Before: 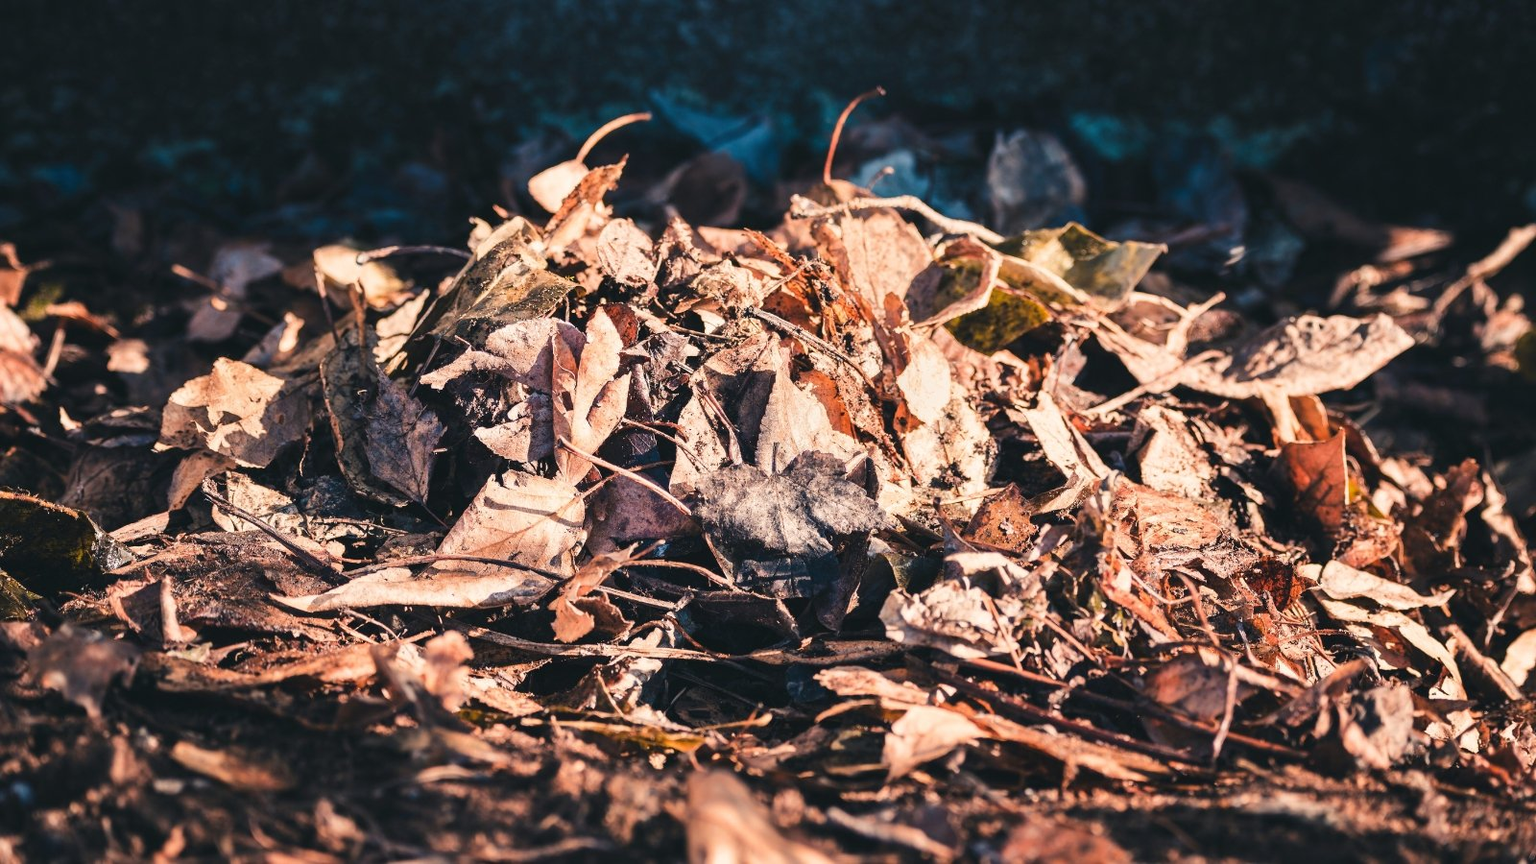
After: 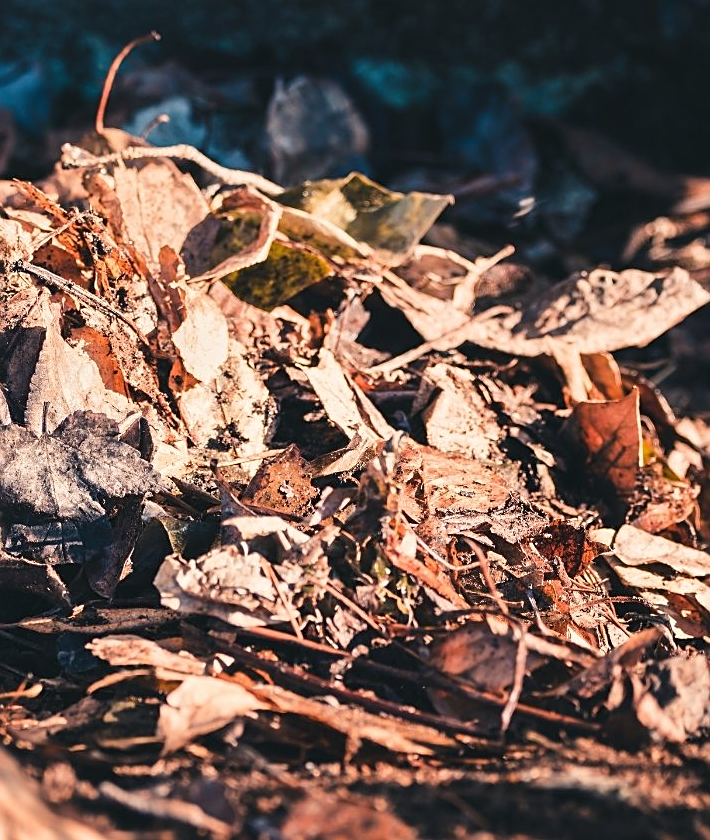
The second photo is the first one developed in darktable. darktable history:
crop: left 47.628%, top 6.643%, right 7.874%
sharpen: on, module defaults
